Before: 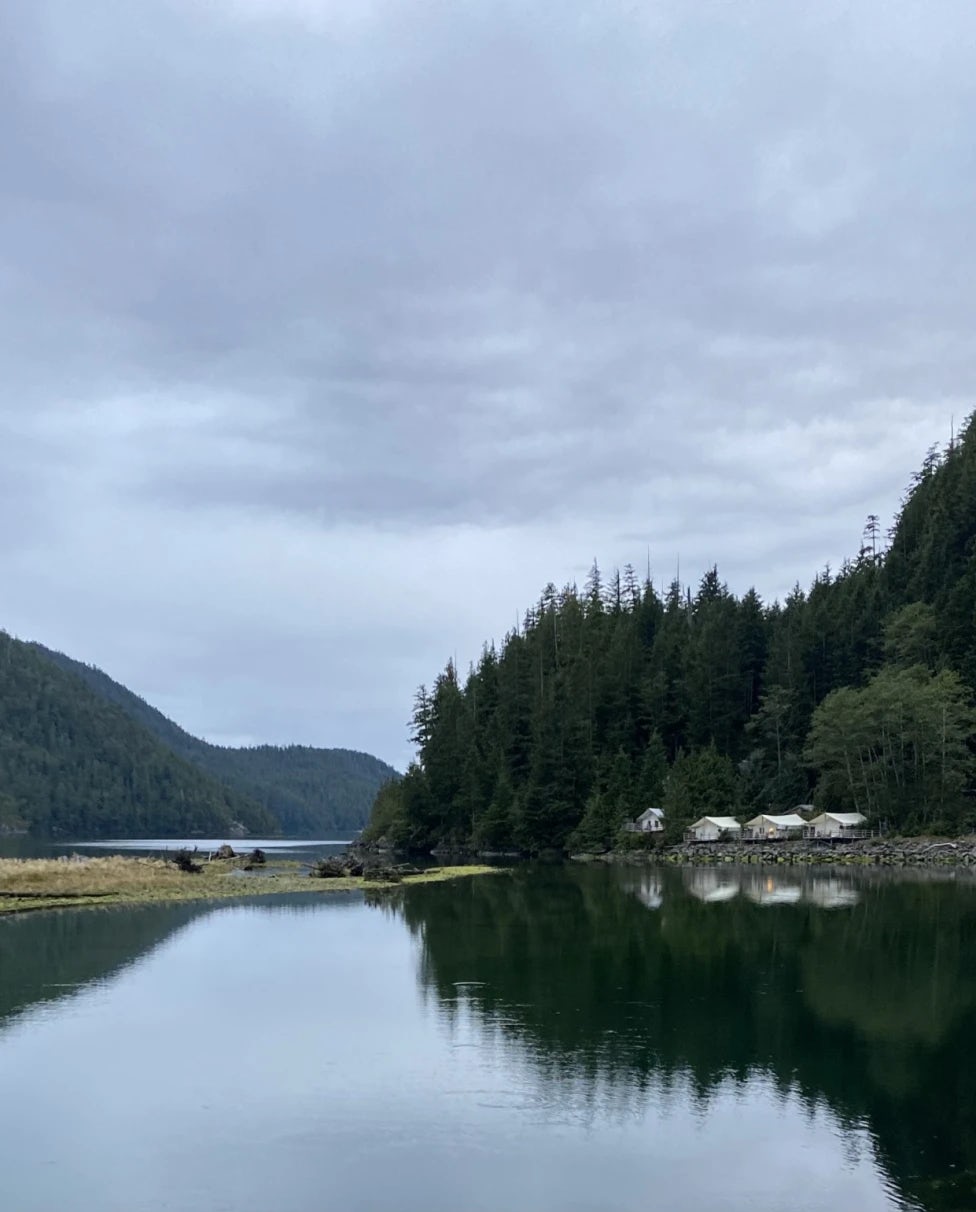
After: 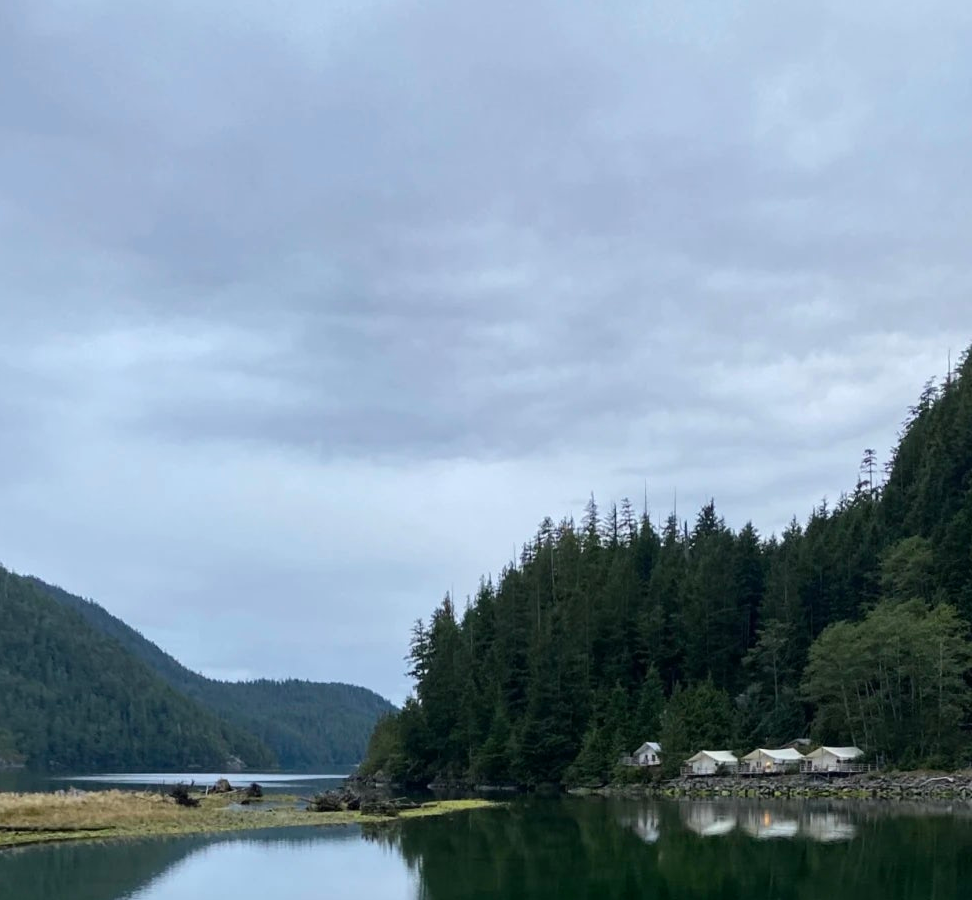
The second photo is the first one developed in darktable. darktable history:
crop: left 0.325%, top 5.483%, bottom 19.857%
